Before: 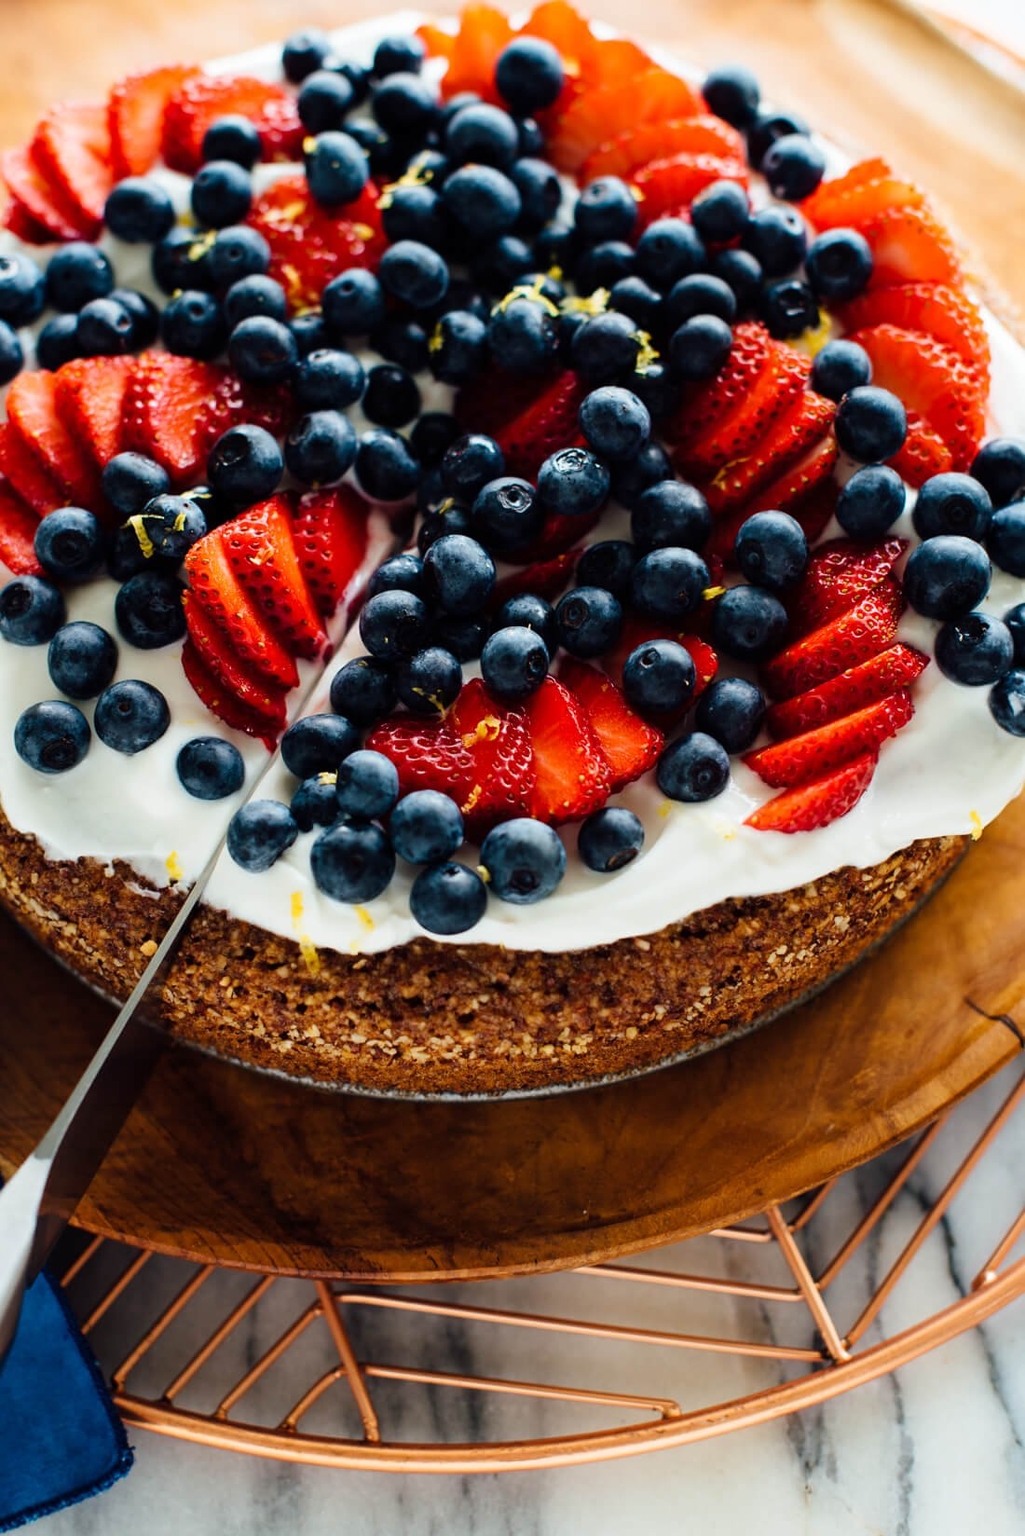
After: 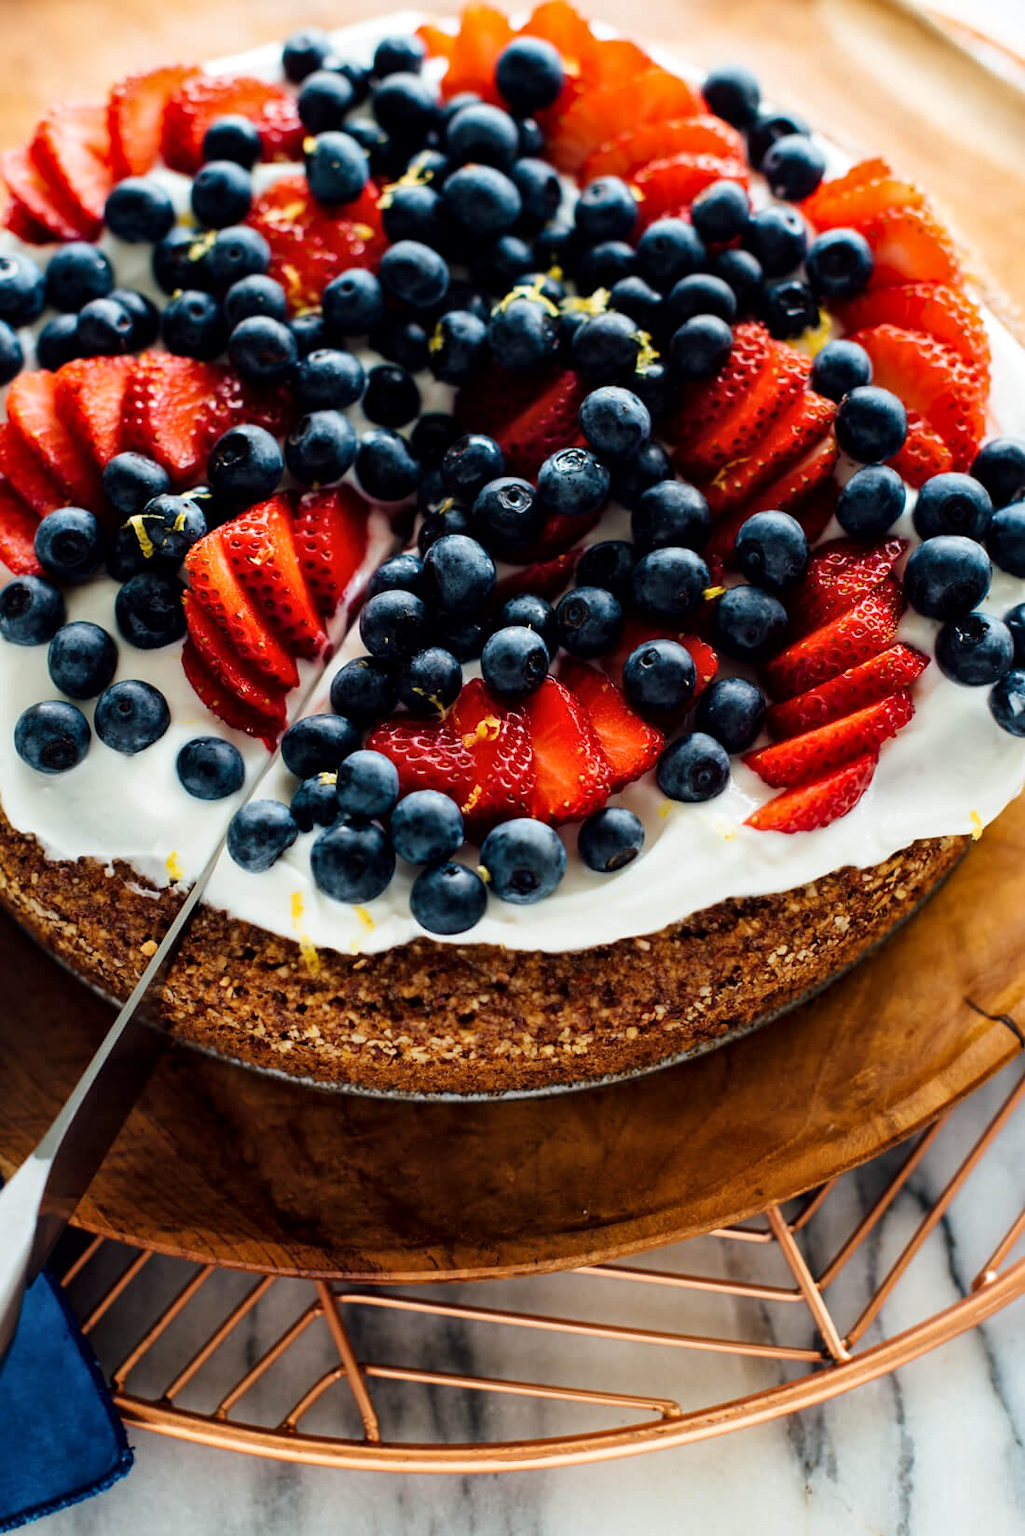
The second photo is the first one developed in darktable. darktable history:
local contrast: mode bilateral grid, contrast 20, coarseness 50, detail 130%, midtone range 0.2
exposure: compensate highlight preservation false
